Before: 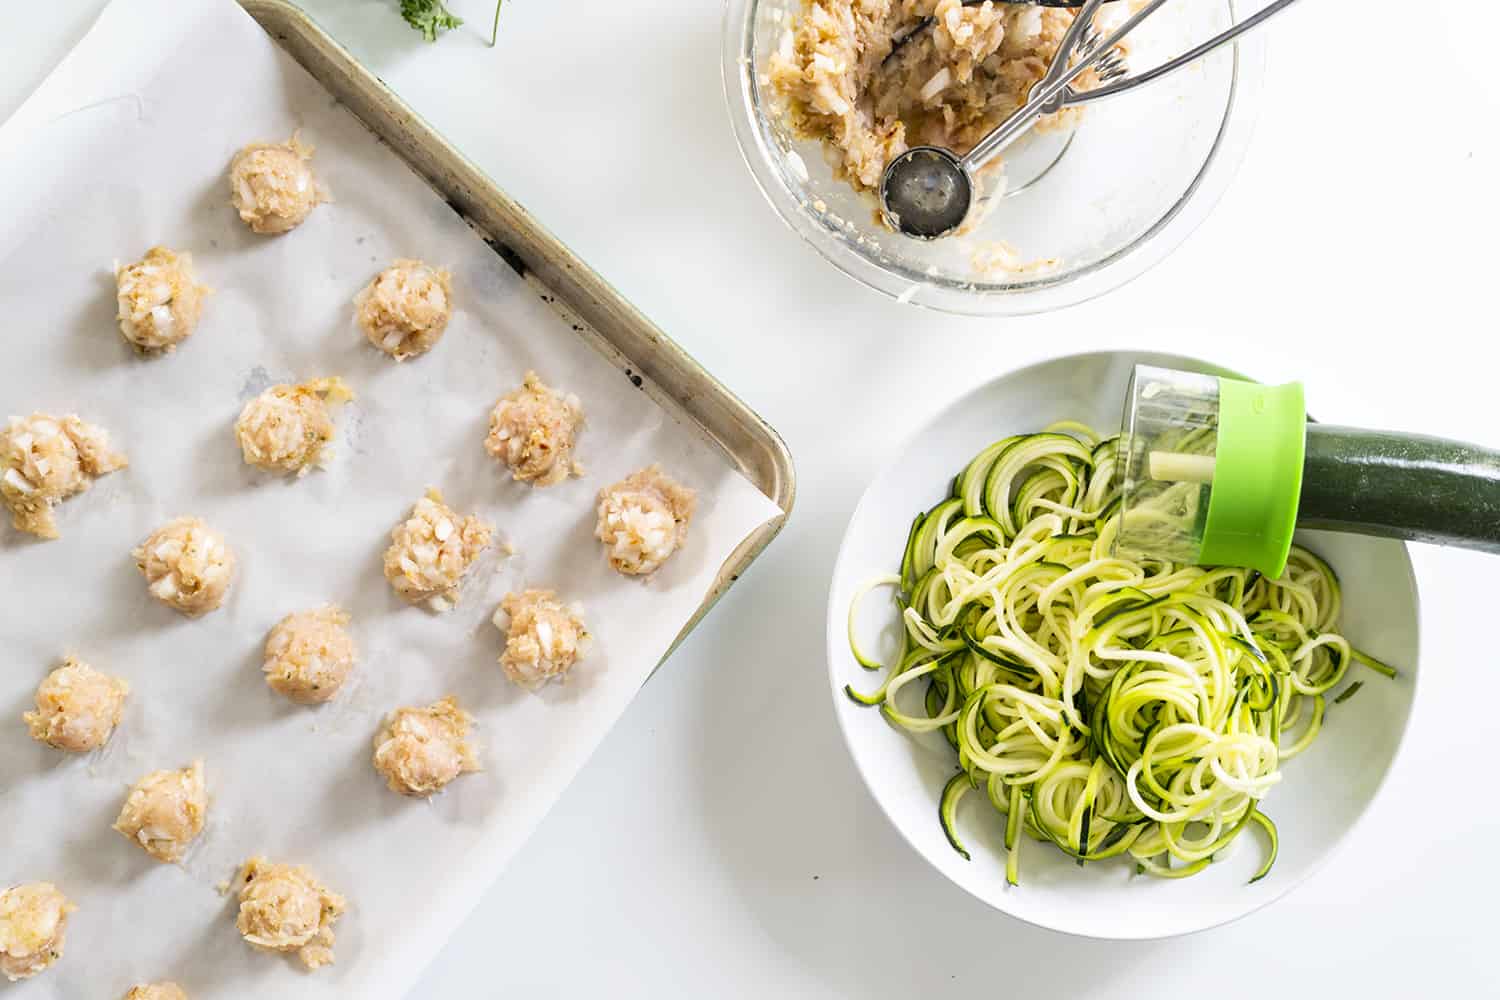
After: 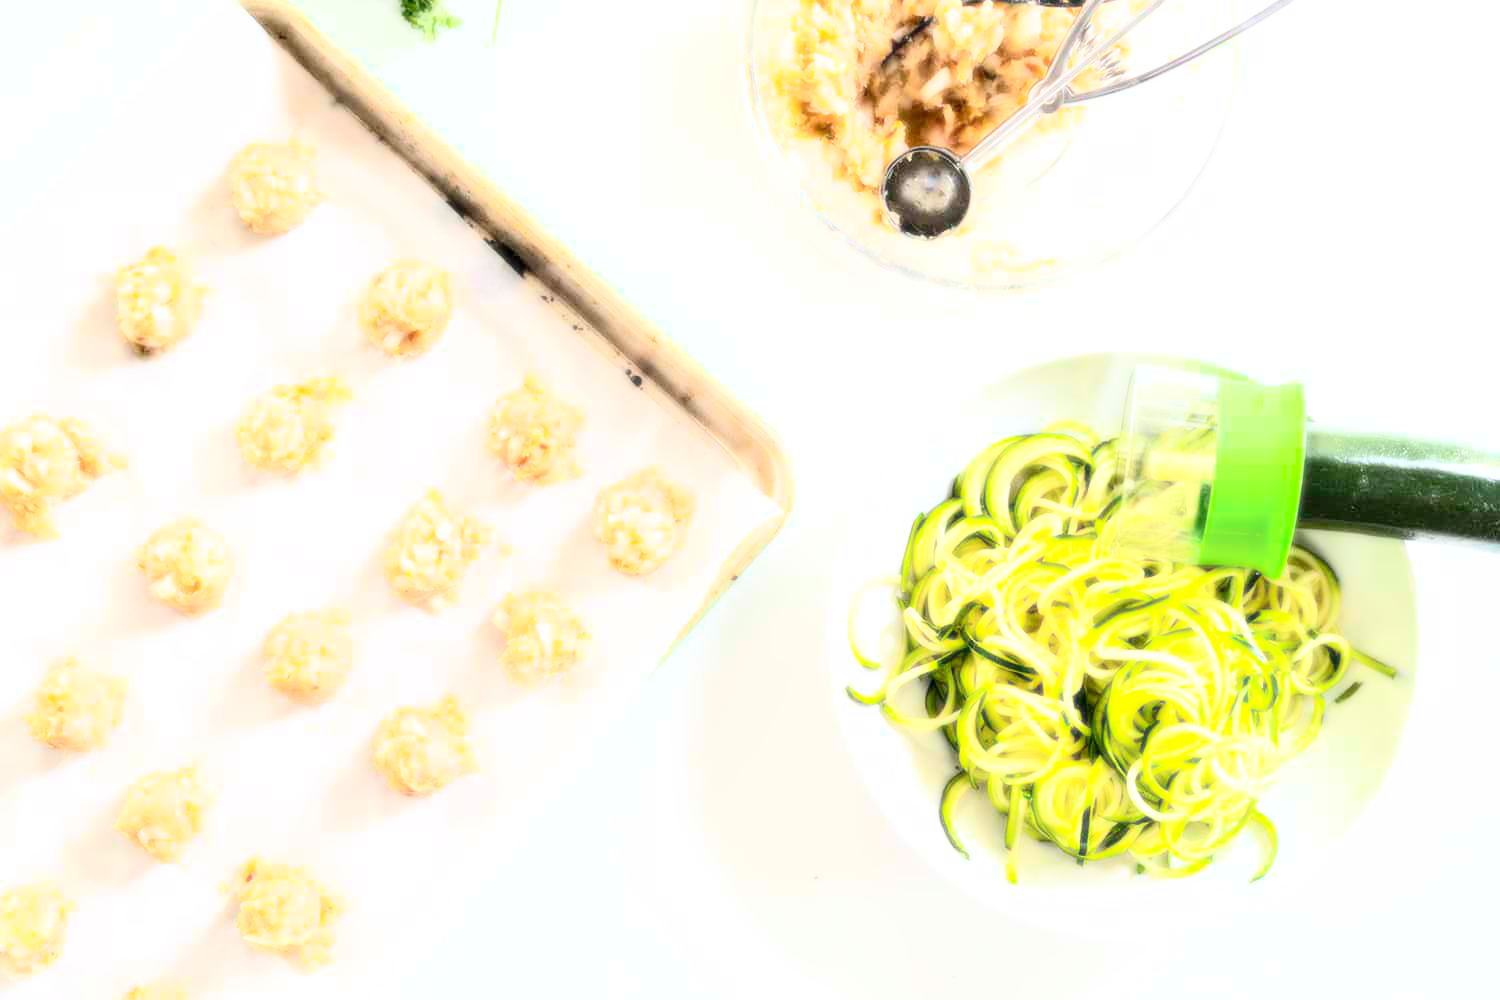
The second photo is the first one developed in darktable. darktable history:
bloom: size 0%, threshold 54.82%, strength 8.31%
contrast brightness saturation: contrast 0.2, brightness 0.16, saturation 0.22
